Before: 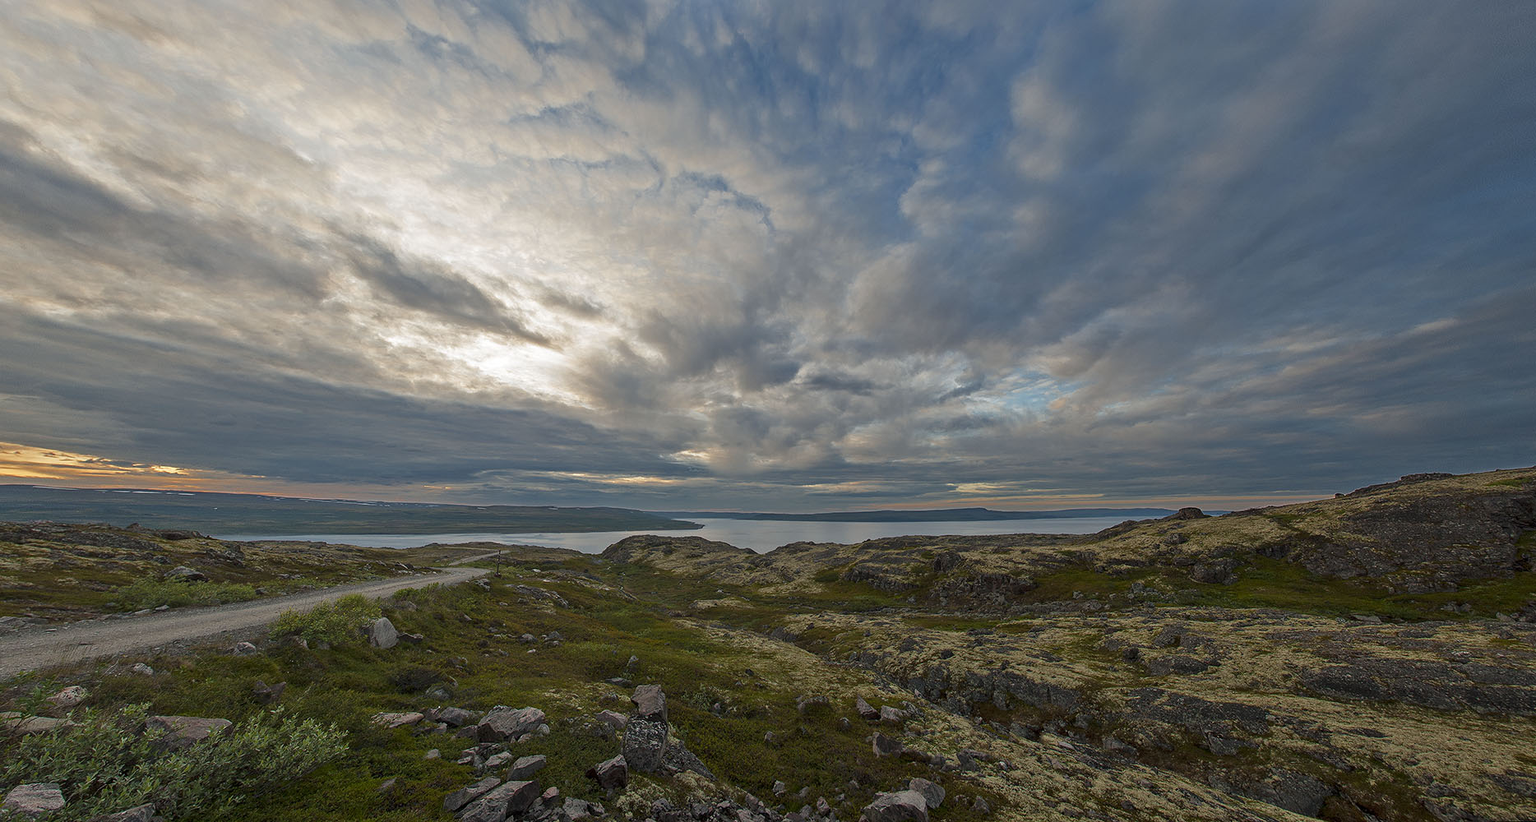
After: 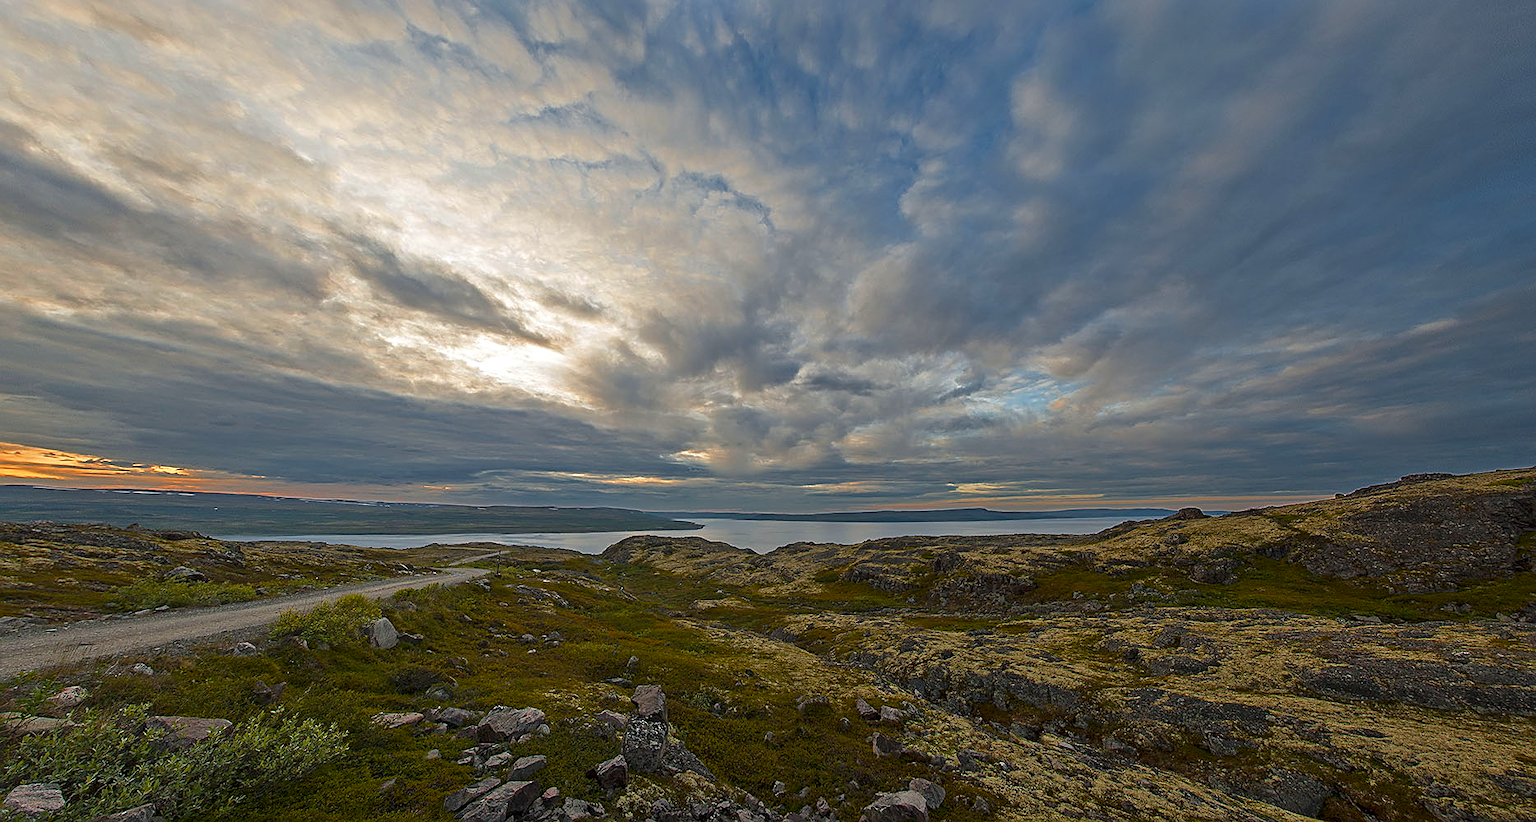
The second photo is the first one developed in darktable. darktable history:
sharpen: on, module defaults
color zones: curves: ch1 [(0.24, 0.629) (0.75, 0.5)]; ch2 [(0.255, 0.454) (0.745, 0.491)]
color balance rgb: perceptual saturation grading › global saturation 25.18%, contrast 5.064%
